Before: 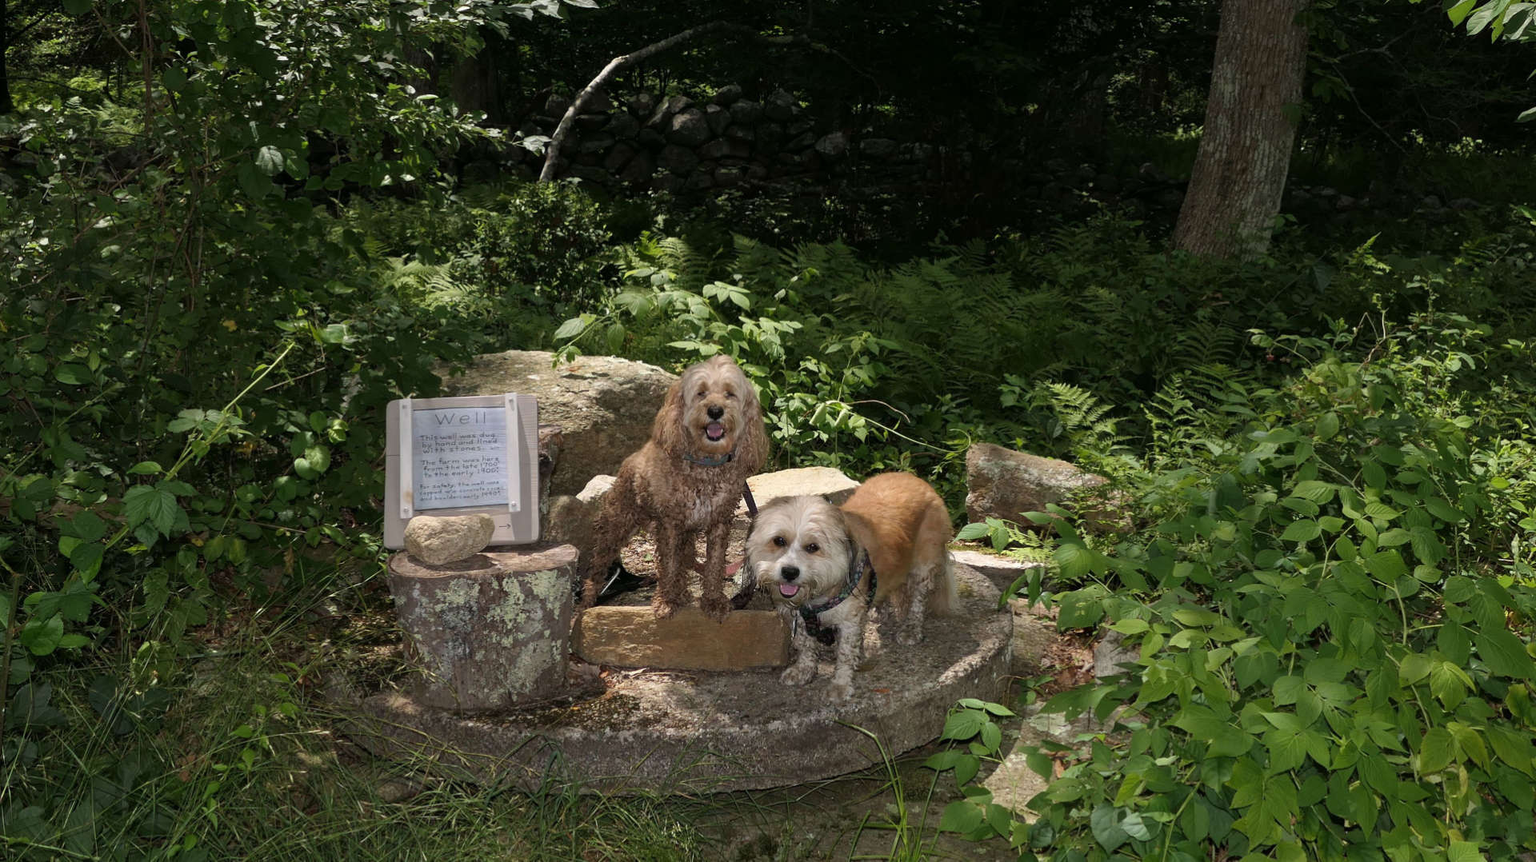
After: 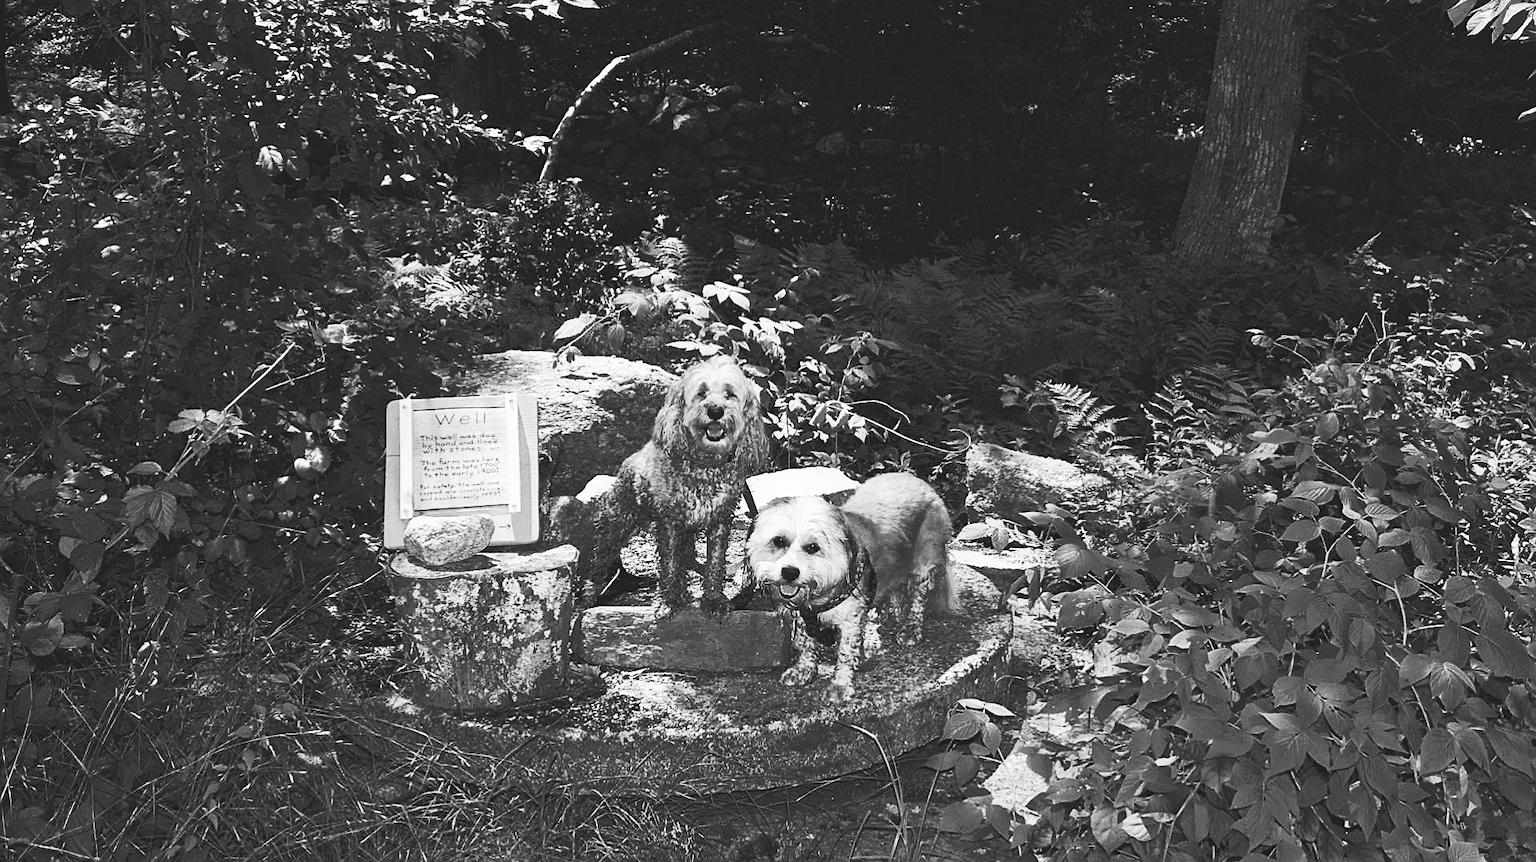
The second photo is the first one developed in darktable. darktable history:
base curve: curves: ch0 [(0, 0.015) (0.085, 0.116) (0.134, 0.298) (0.19, 0.545) (0.296, 0.764) (0.599, 0.982) (1, 1)], preserve colors none
grain: coarseness 7.08 ISO, strength 21.67%, mid-tones bias 59.58%
monochrome: a 0, b 0, size 0.5, highlights 0.57
sharpen: on, module defaults
